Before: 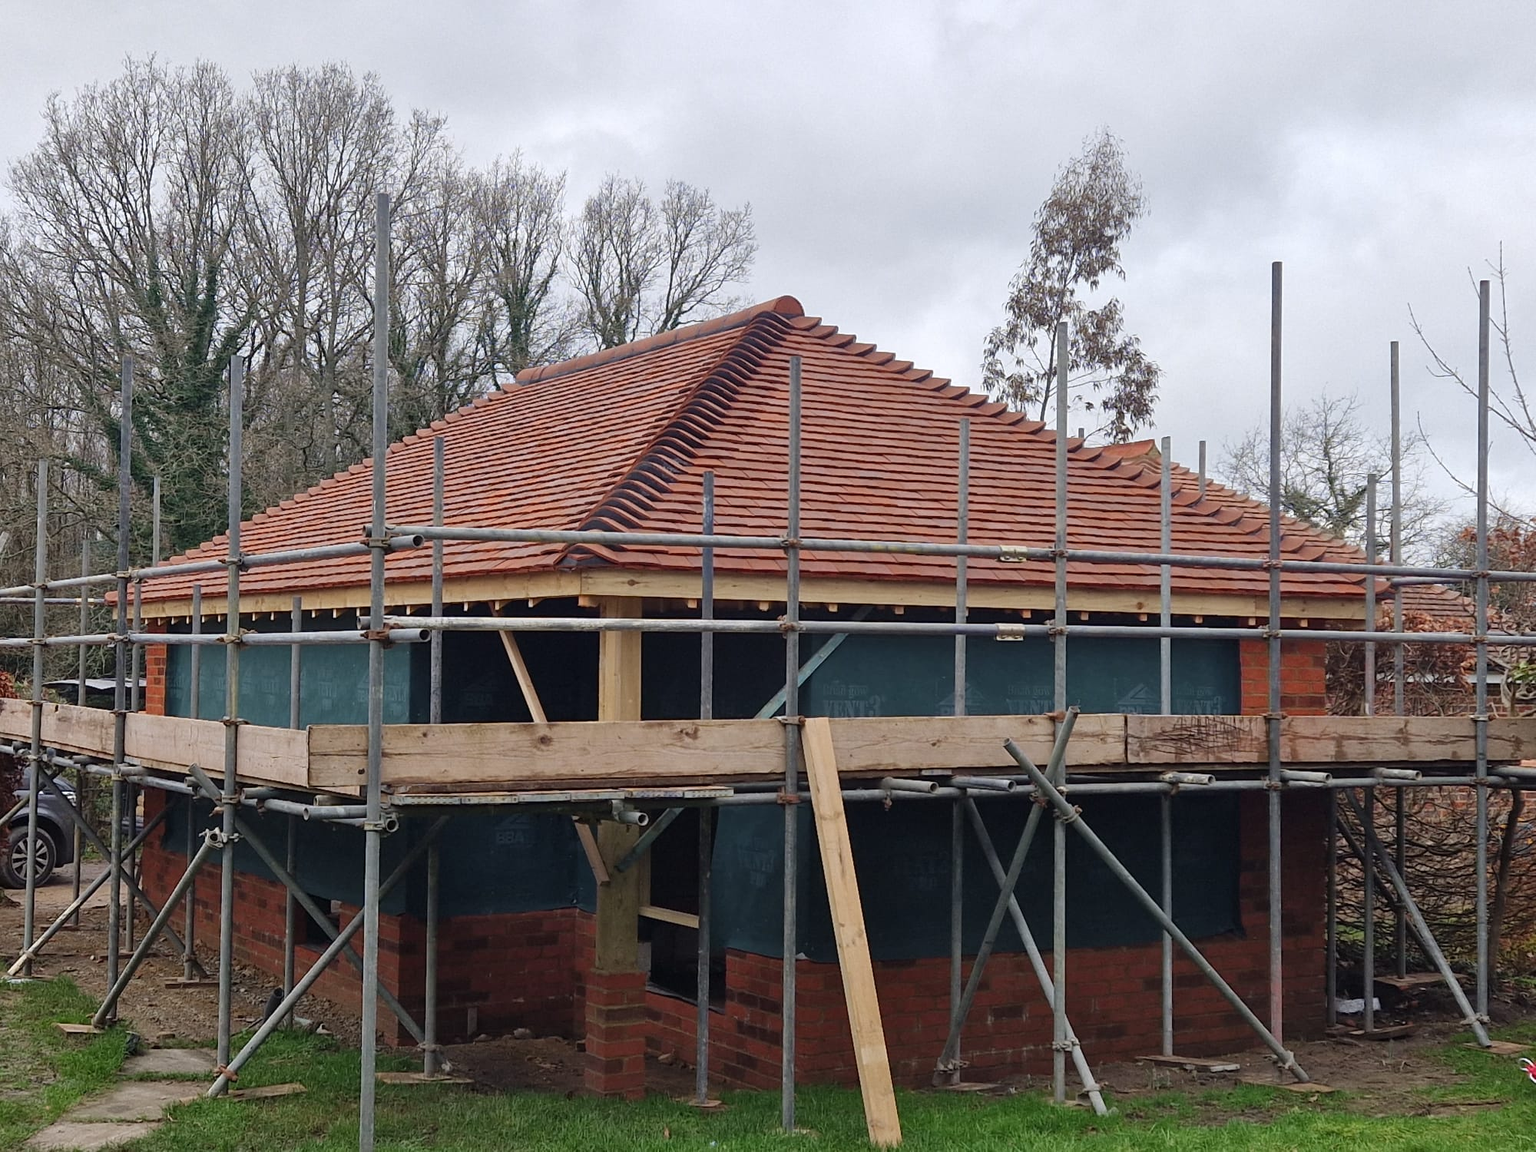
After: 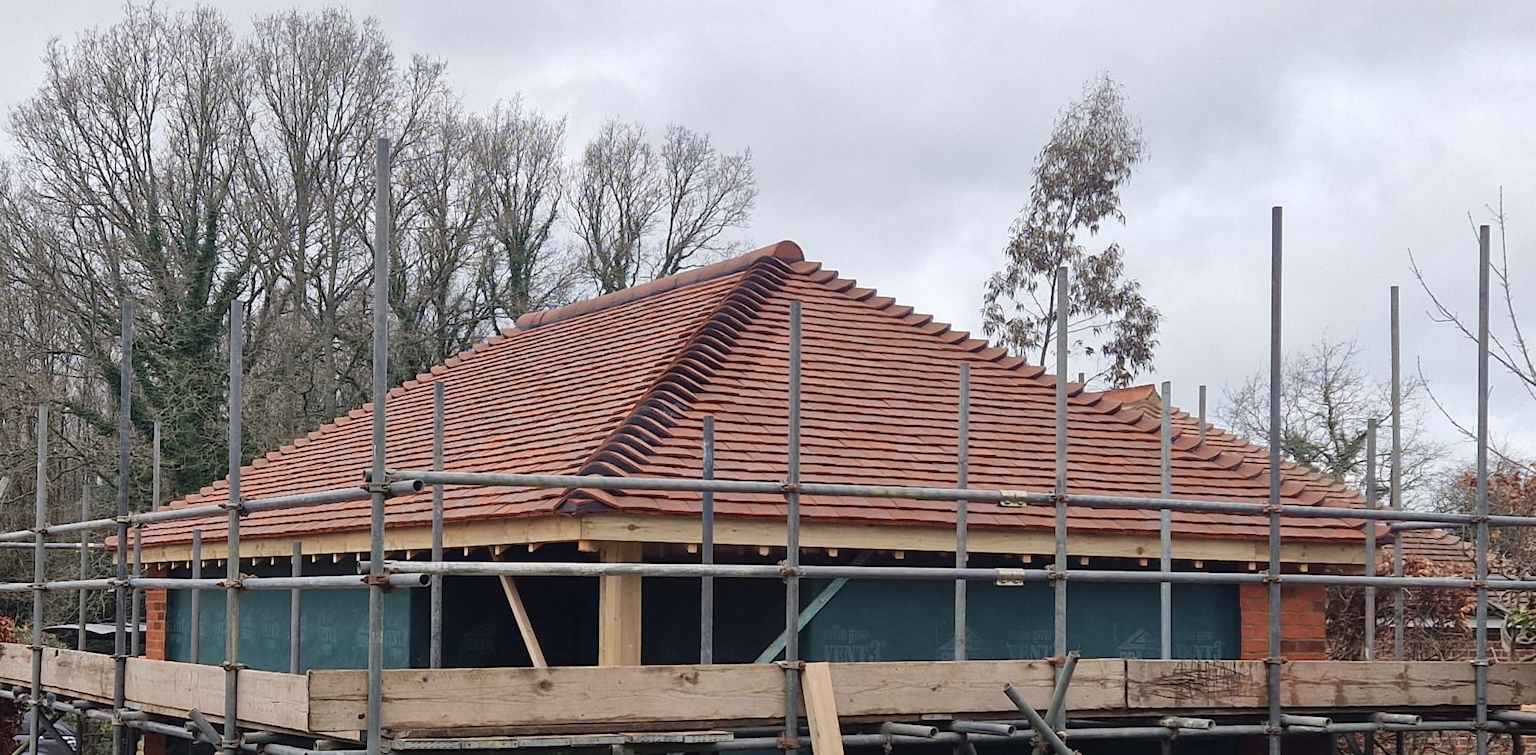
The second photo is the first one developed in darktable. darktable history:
crop and rotate: top 4.848%, bottom 29.503%
color zones: curves: ch0 [(0, 0.558) (0.143, 0.559) (0.286, 0.529) (0.429, 0.505) (0.571, 0.5) (0.714, 0.5) (0.857, 0.5) (1, 0.558)]; ch1 [(0, 0.469) (0.01, 0.469) (0.12, 0.446) (0.248, 0.469) (0.5, 0.5) (0.748, 0.5) (0.99, 0.469) (1, 0.469)]
